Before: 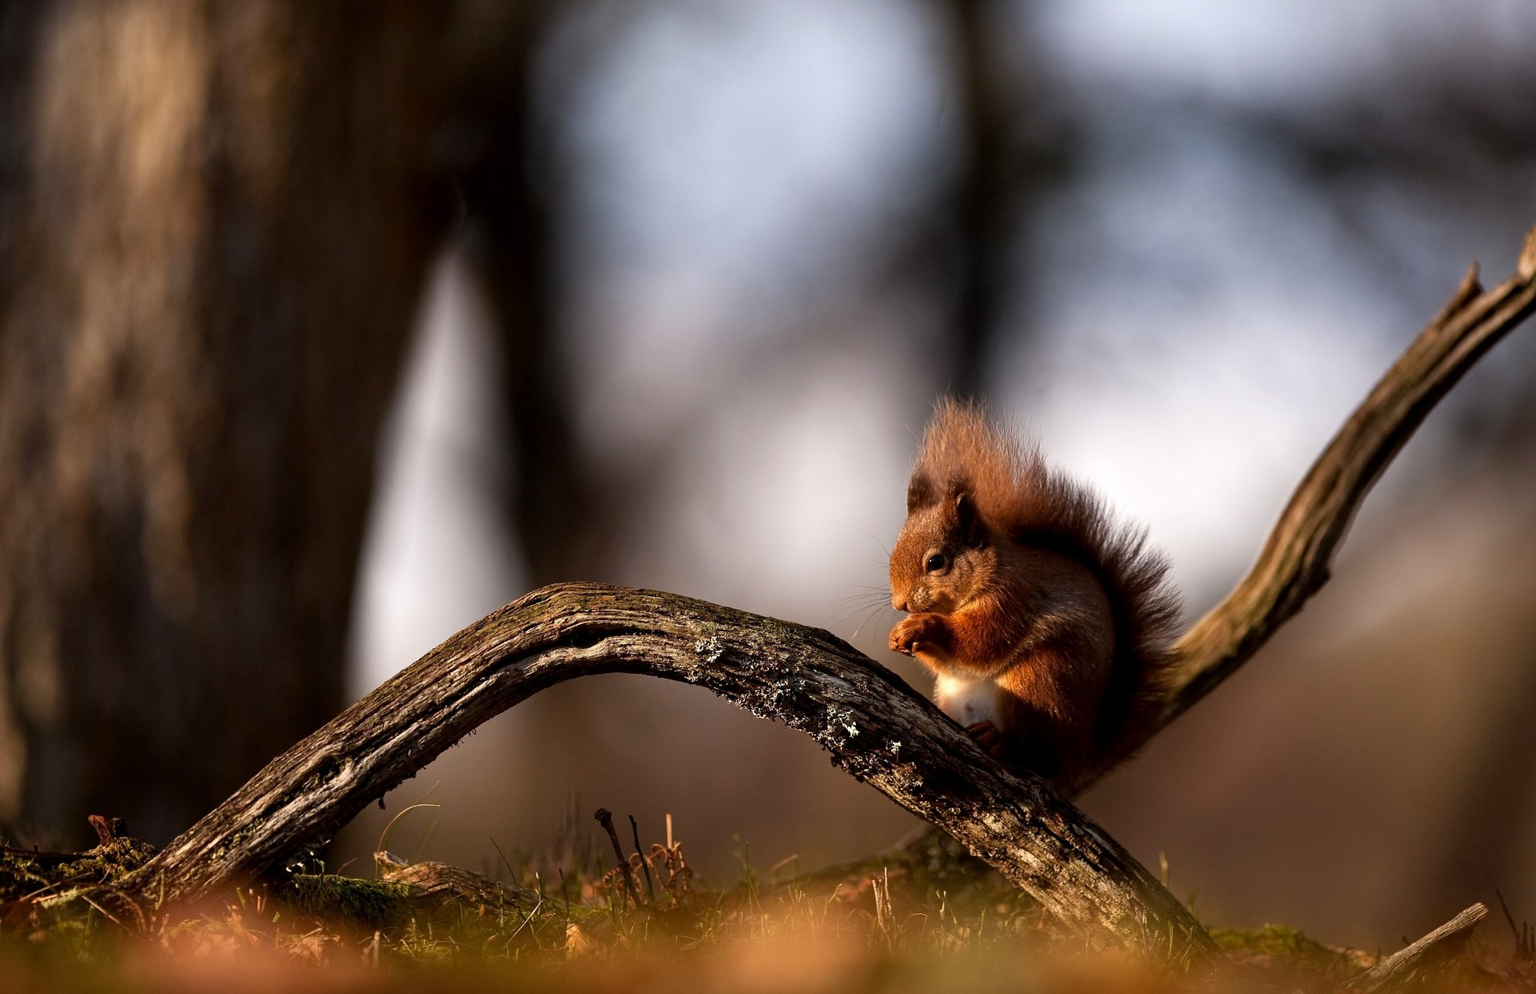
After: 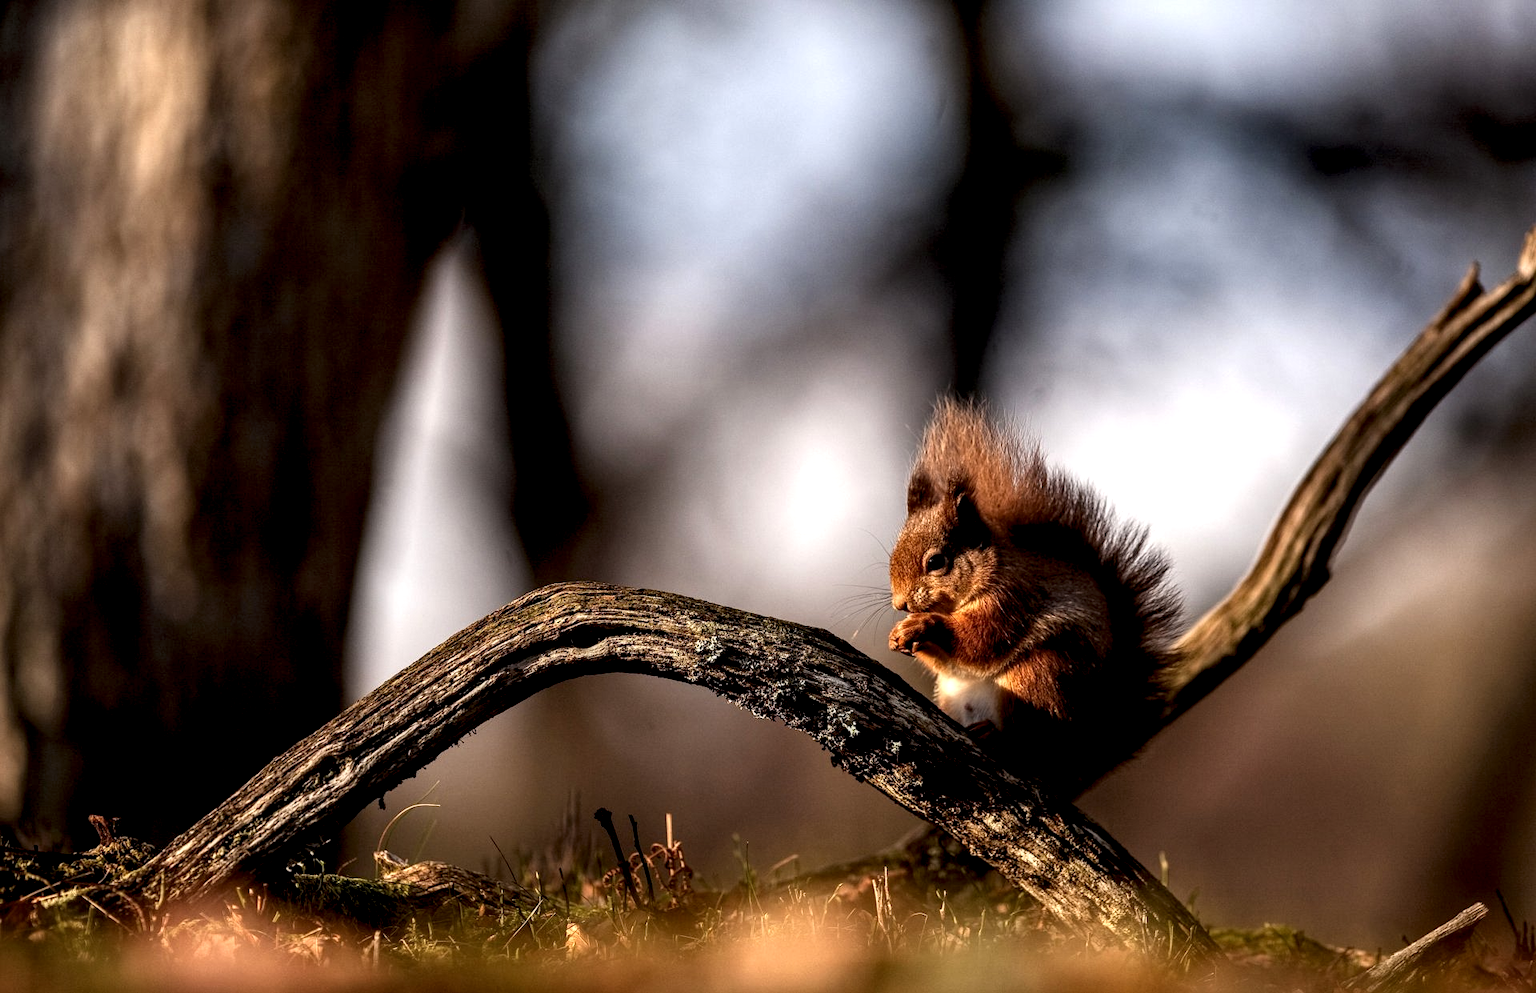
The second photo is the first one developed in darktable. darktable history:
local contrast: highlights 17%, detail 186%
